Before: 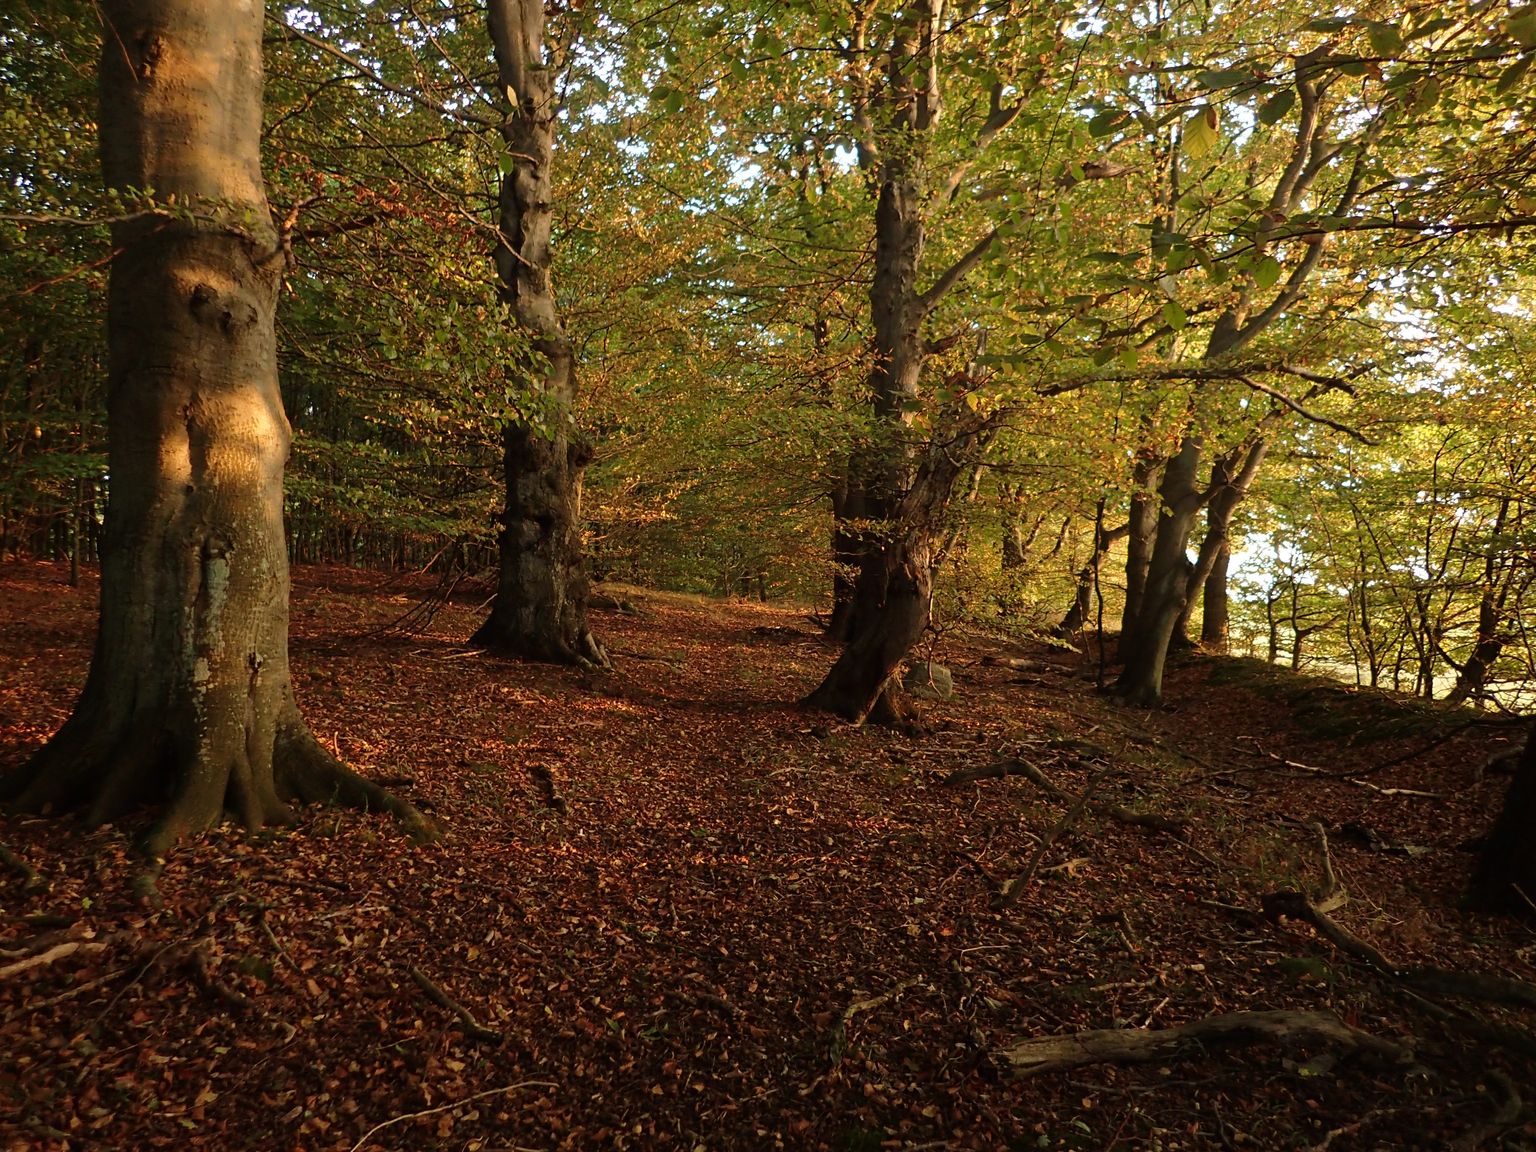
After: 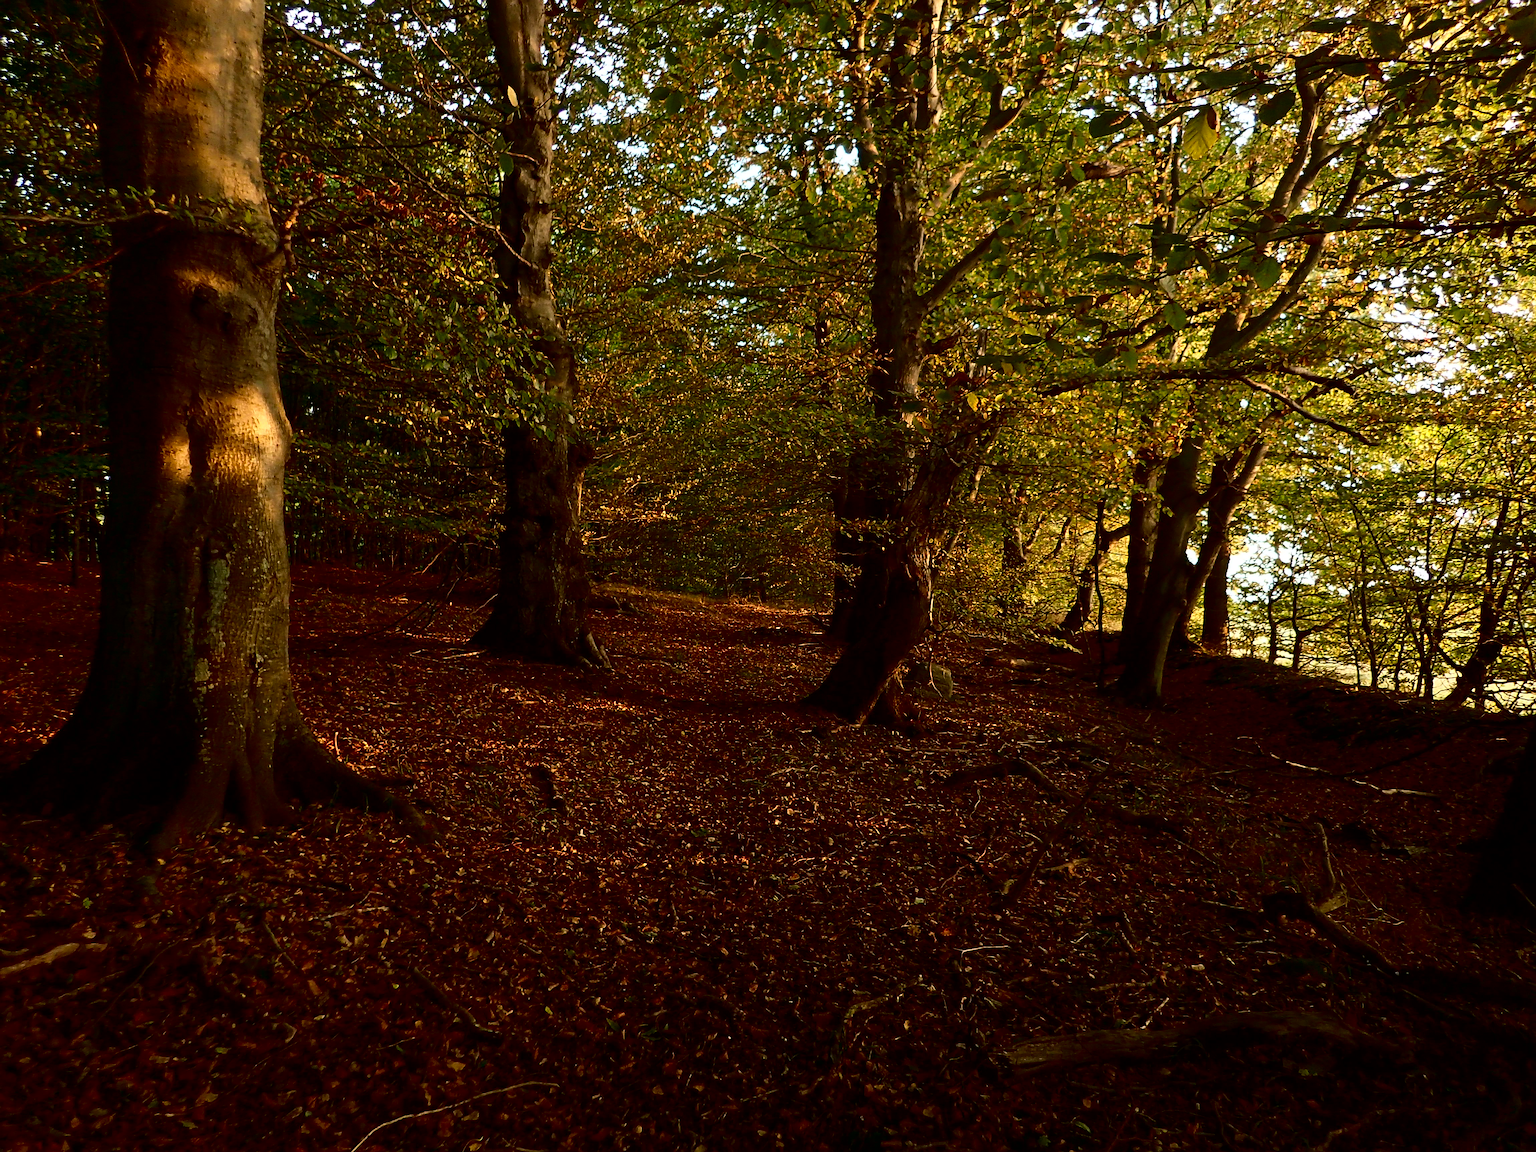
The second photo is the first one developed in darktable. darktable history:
shadows and highlights: shadows -21.14, highlights 98.11, soften with gaussian
sharpen: on, module defaults
contrast brightness saturation: contrast 0.243, brightness -0.225, saturation 0.148
